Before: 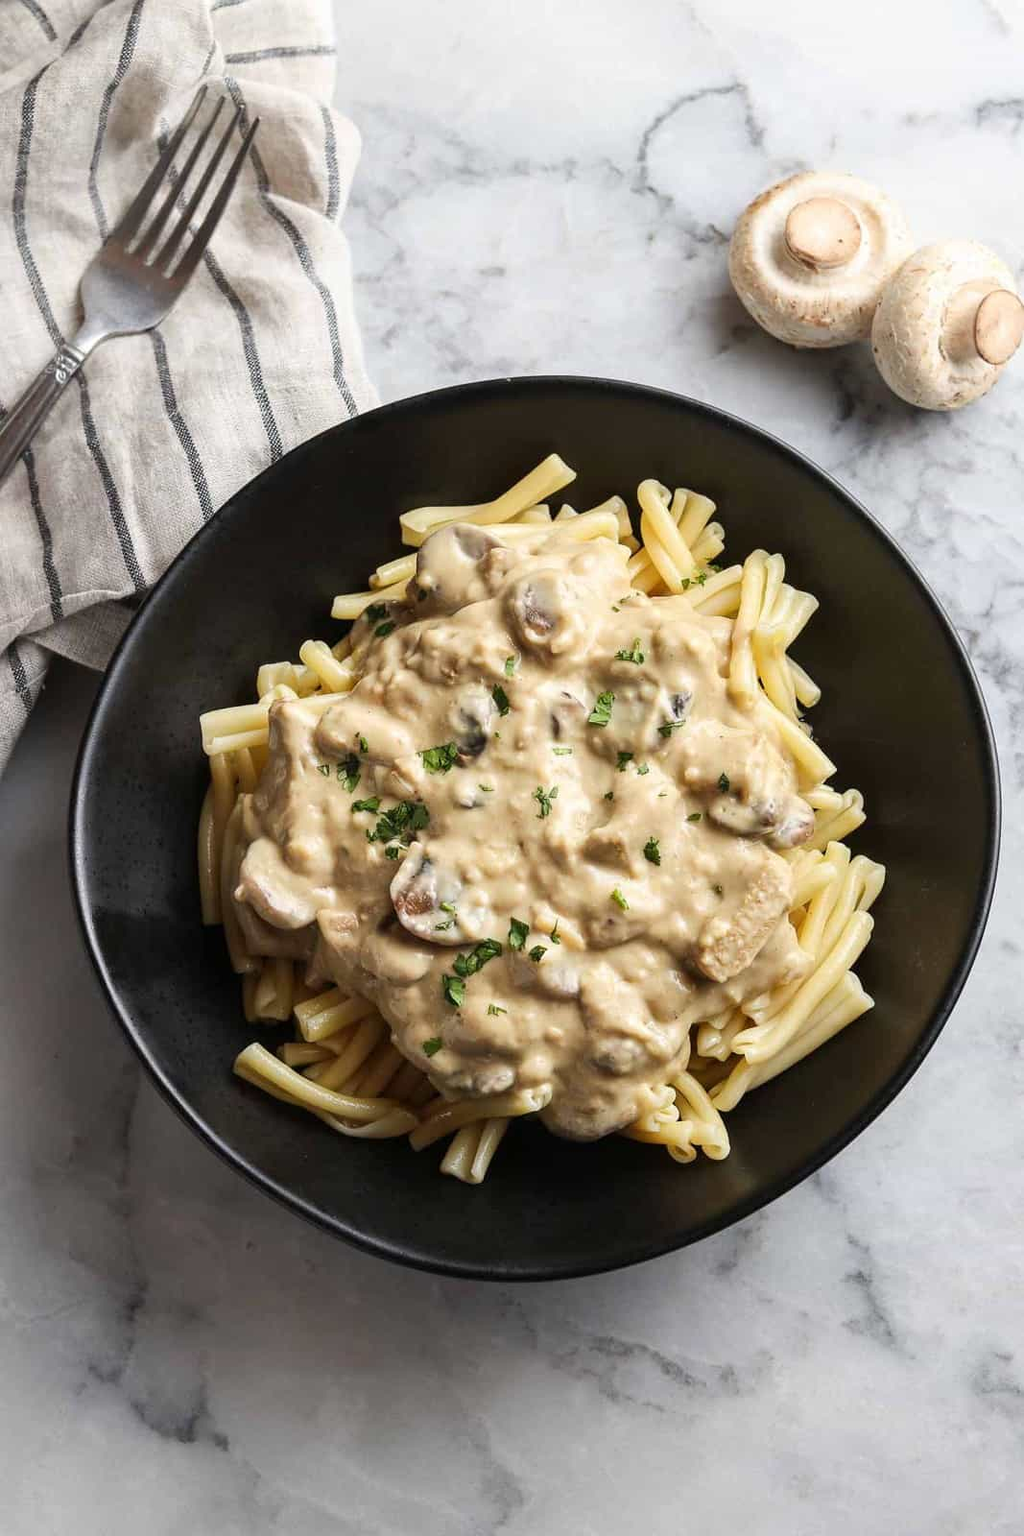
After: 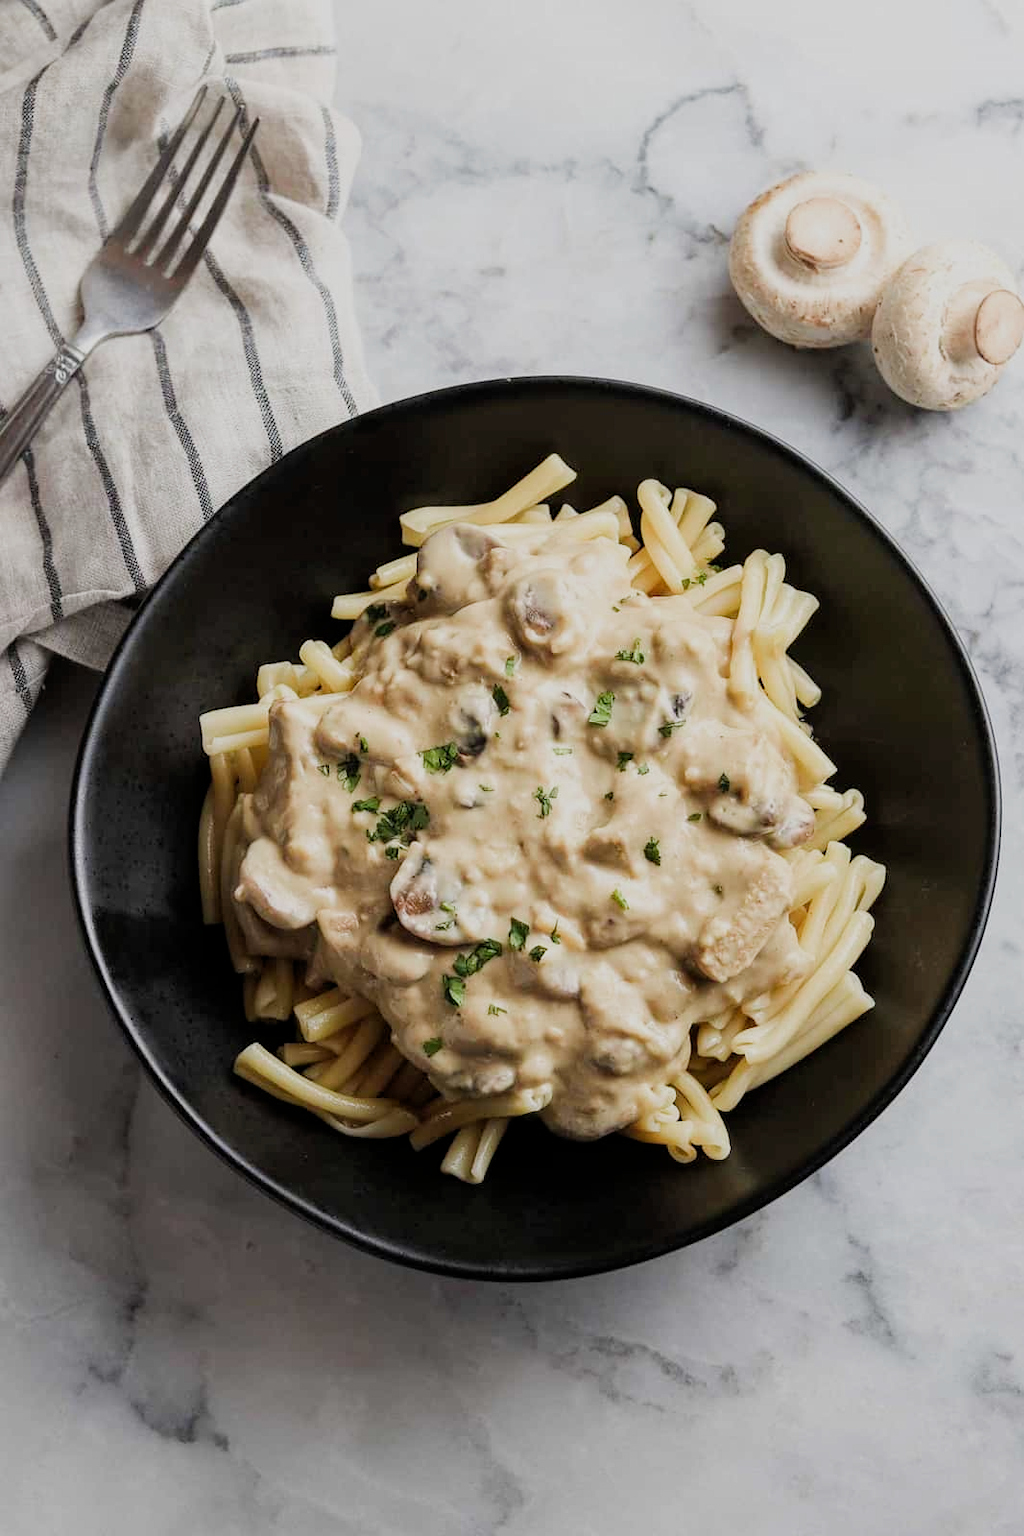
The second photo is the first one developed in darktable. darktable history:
bloom: size 13.65%, threshold 98.39%, strength 4.82%
filmic rgb: middle gray luminance 18.42%, black relative exposure -11.25 EV, white relative exposure 3.75 EV, threshold 6 EV, target black luminance 0%, hardness 5.87, latitude 57.4%, contrast 0.963, shadows ↔ highlights balance 49.98%, add noise in highlights 0, preserve chrominance luminance Y, color science v3 (2019), use custom middle-gray values true, iterations of high-quality reconstruction 0, contrast in highlights soft, enable highlight reconstruction true
